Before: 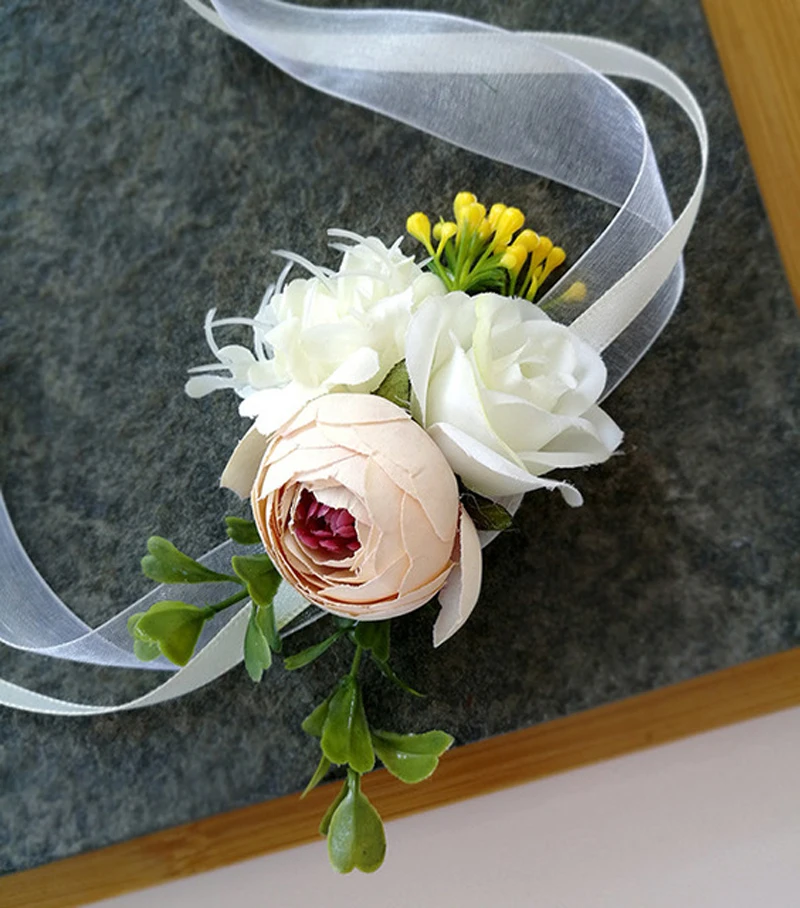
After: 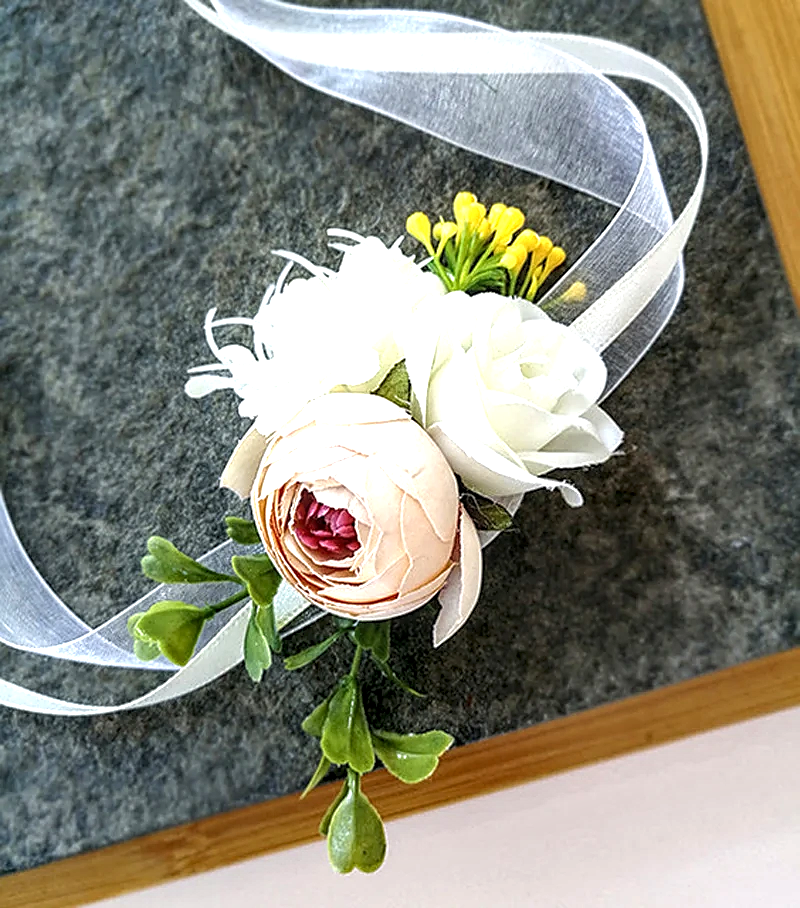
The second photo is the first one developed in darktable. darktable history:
local contrast: detail 150%
exposure: exposure 0.755 EV, compensate highlight preservation false
sharpen: on, module defaults
tone equalizer: on, module defaults
